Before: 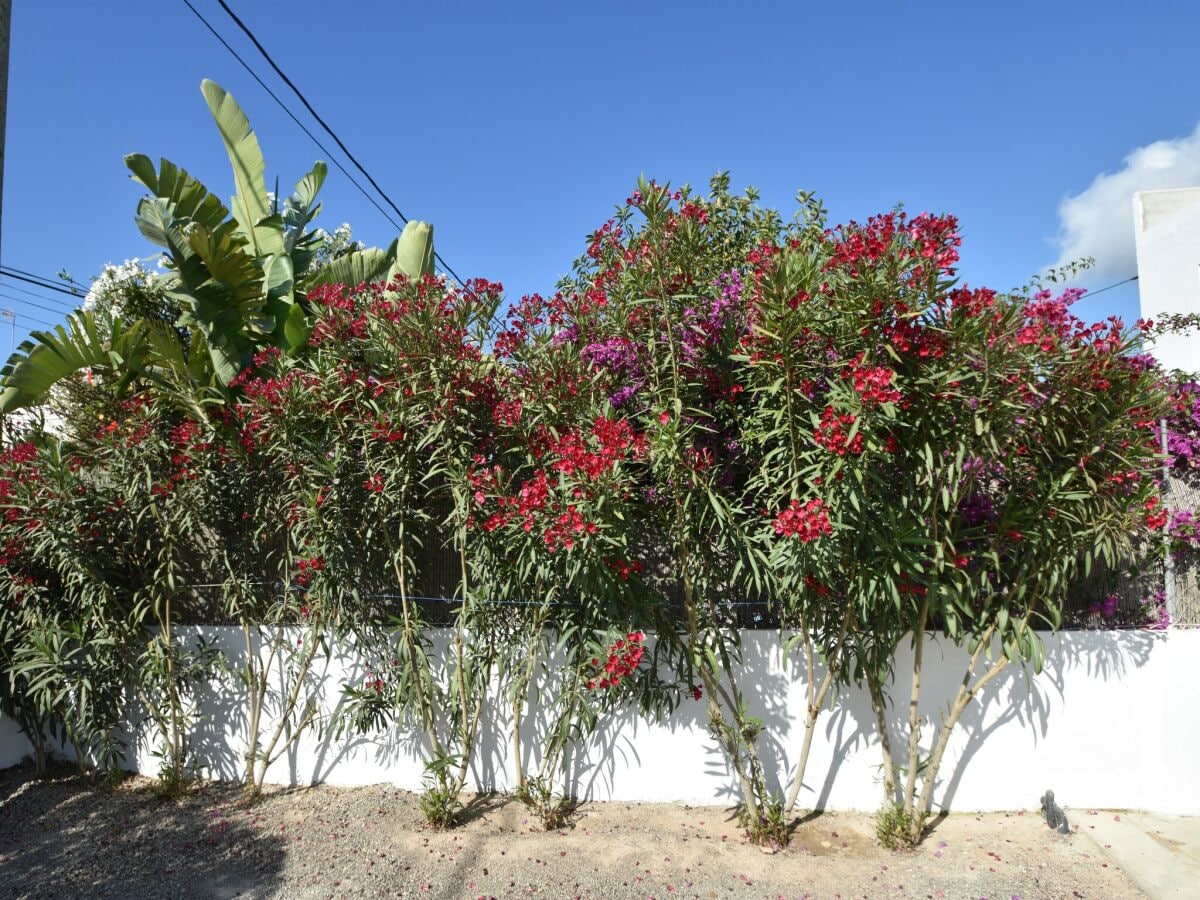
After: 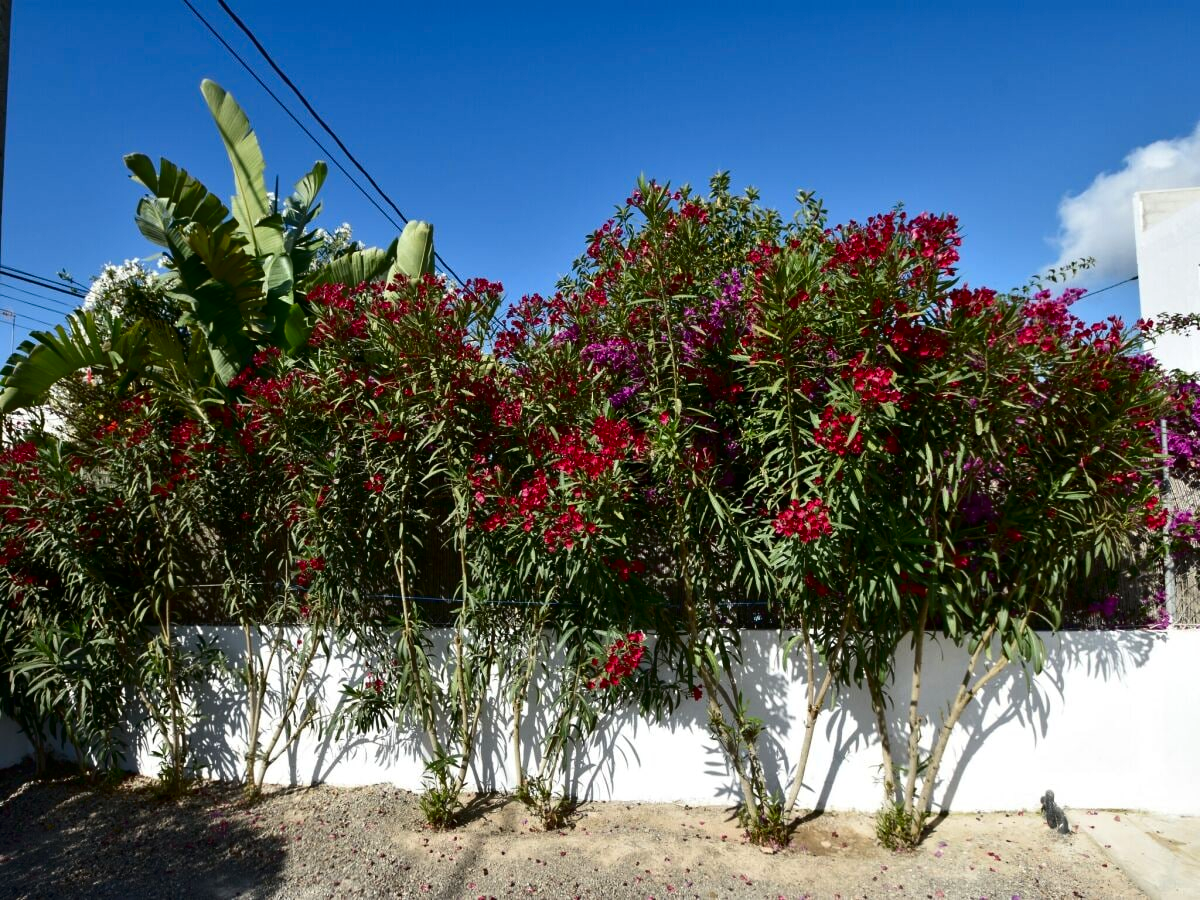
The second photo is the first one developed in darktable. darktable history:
contrast brightness saturation: contrast 0.127, brightness -0.232, saturation 0.141
